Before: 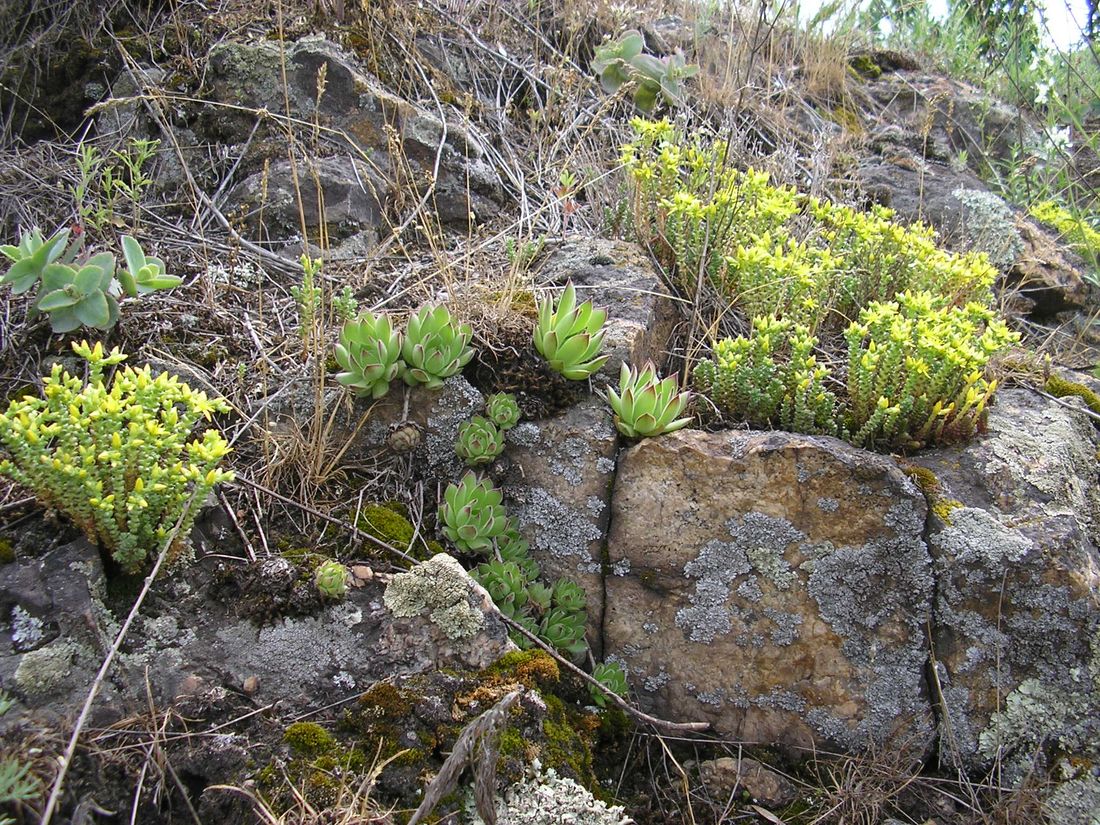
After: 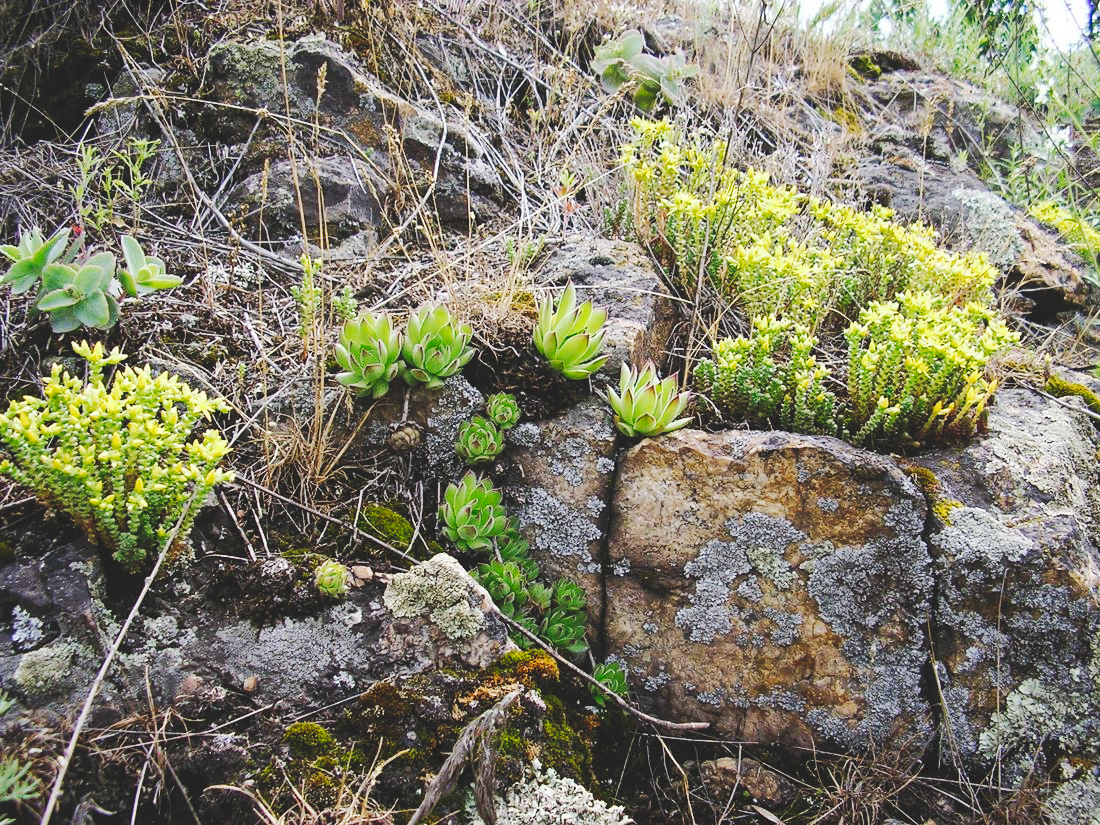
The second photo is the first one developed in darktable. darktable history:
tone curve: curves: ch0 [(0, 0) (0.003, 0.13) (0.011, 0.13) (0.025, 0.134) (0.044, 0.136) (0.069, 0.139) (0.1, 0.144) (0.136, 0.151) (0.177, 0.171) (0.224, 0.2) (0.277, 0.247) (0.335, 0.318) (0.399, 0.412) (0.468, 0.536) (0.543, 0.659) (0.623, 0.746) (0.709, 0.812) (0.801, 0.871) (0.898, 0.915) (1, 1)], preserve colors none
